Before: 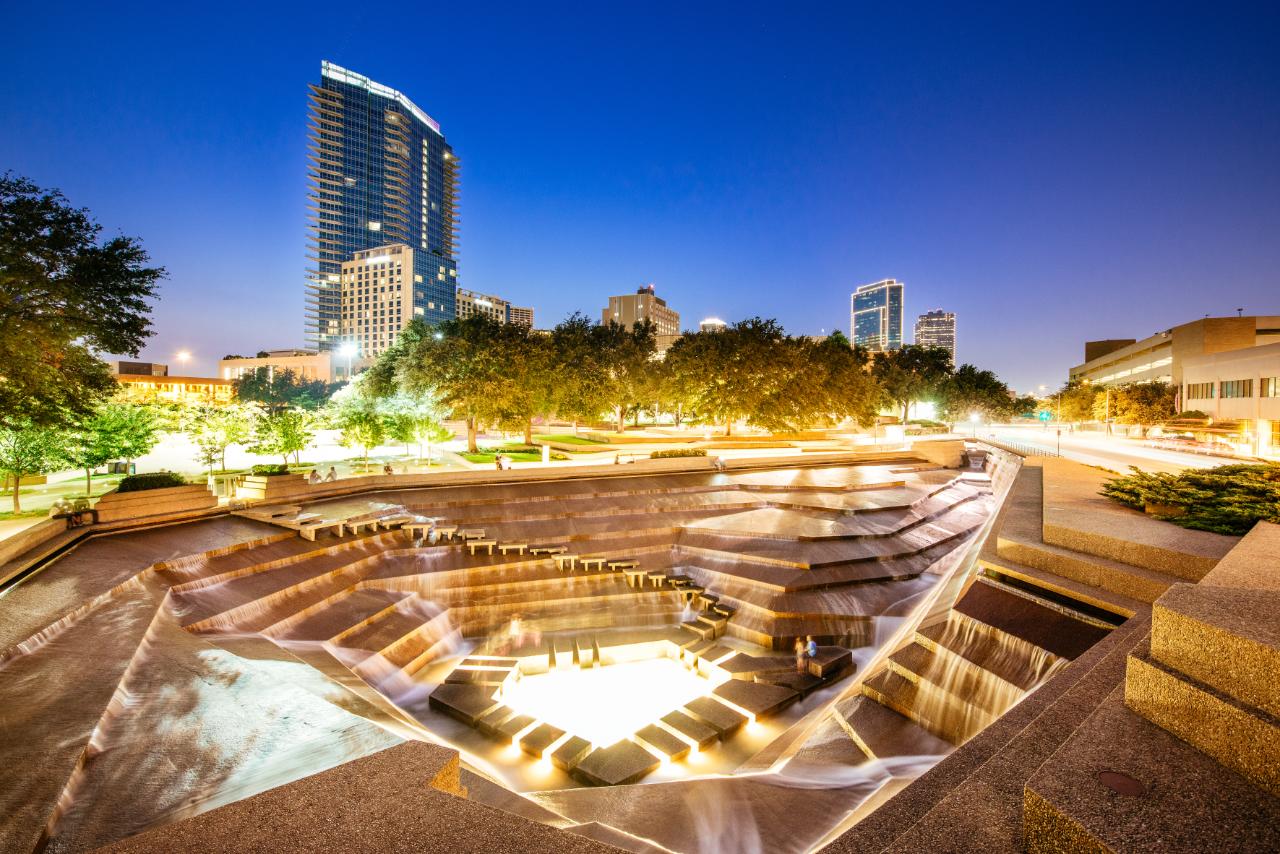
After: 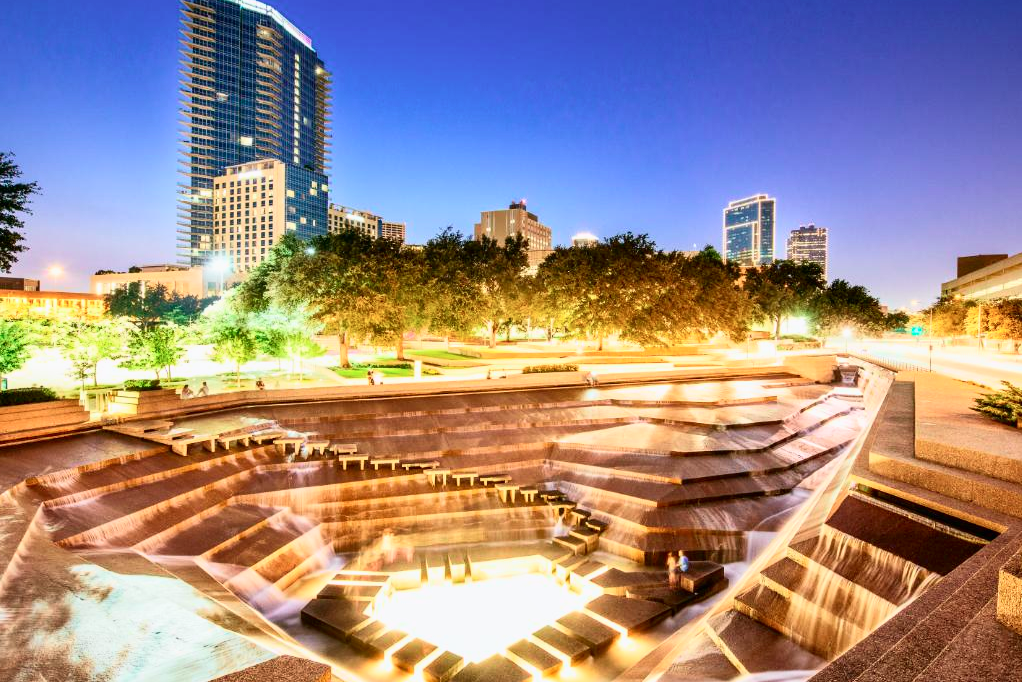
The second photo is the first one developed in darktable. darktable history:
tone curve: curves: ch0 [(0, 0) (0.051, 0.03) (0.096, 0.071) (0.241, 0.247) (0.455, 0.525) (0.594, 0.697) (0.741, 0.845) (0.871, 0.933) (1, 0.984)]; ch1 [(0, 0) (0.1, 0.038) (0.318, 0.243) (0.399, 0.351) (0.478, 0.469) (0.499, 0.499) (0.534, 0.549) (0.565, 0.594) (0.601, 0.634) (0.666, 0.7) (1, 1)]; ch2 [(0, 0) (0.453, 0.45) (0.479, 0.483) (0.504, 0.499) (0.52, 0.519) (0.541, 0.559) (0.592, 0.612) (0.824, 0.815) (1, 1)], color space Lab, independent channels, preserve colors none
crop and rotate: left 10.071%, top 10.071%, right 10.02%, bottom 10.02%
shadows and highlights: soften with gaussian
